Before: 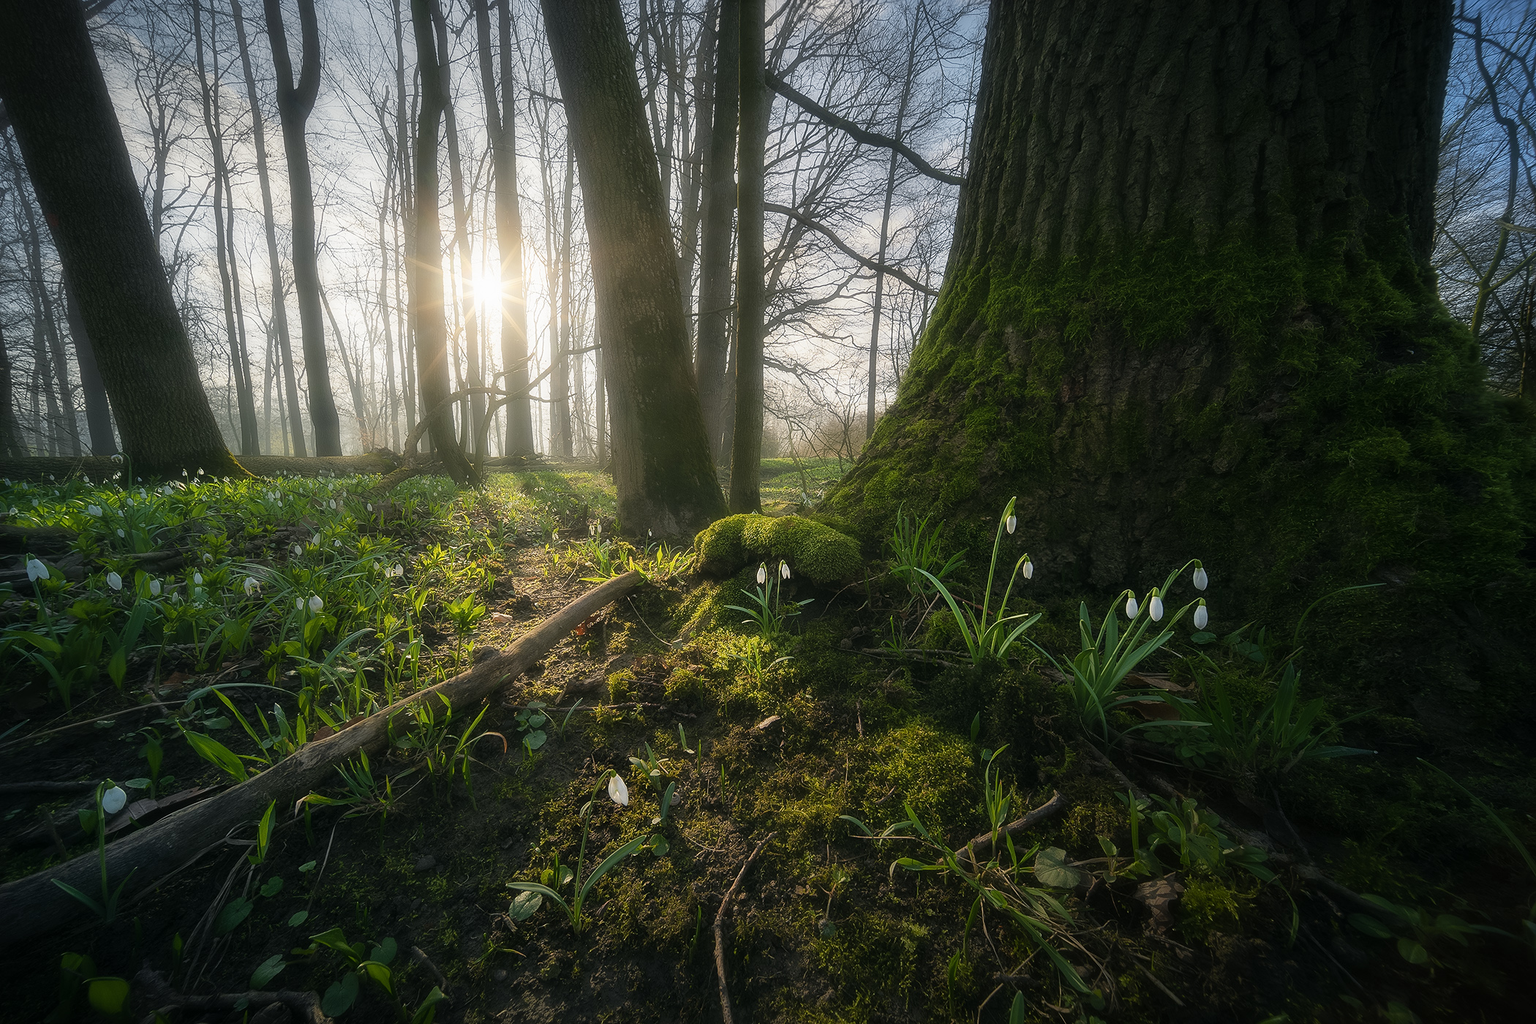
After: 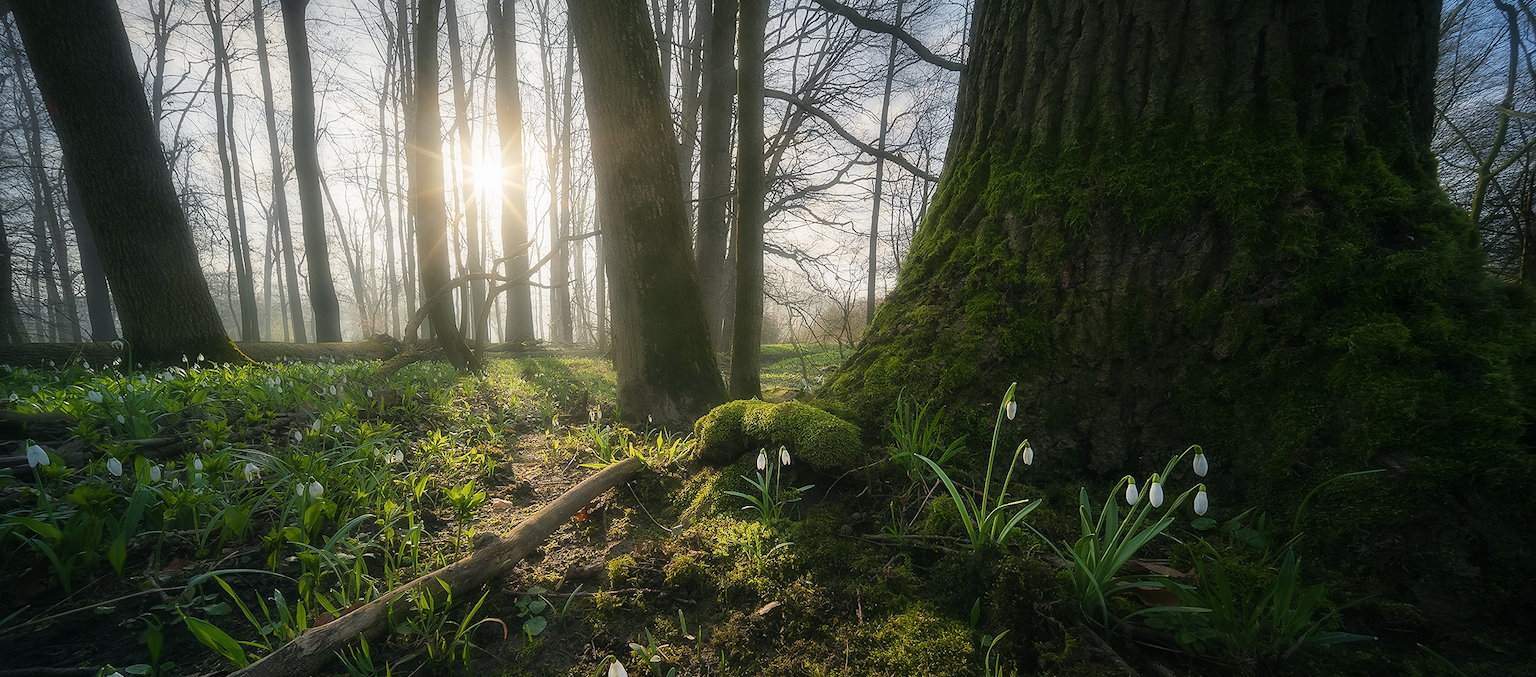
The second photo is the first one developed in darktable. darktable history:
contrast brightness saturation: contrast 0.049
crop: top 11.155%, bottom 22.653%
